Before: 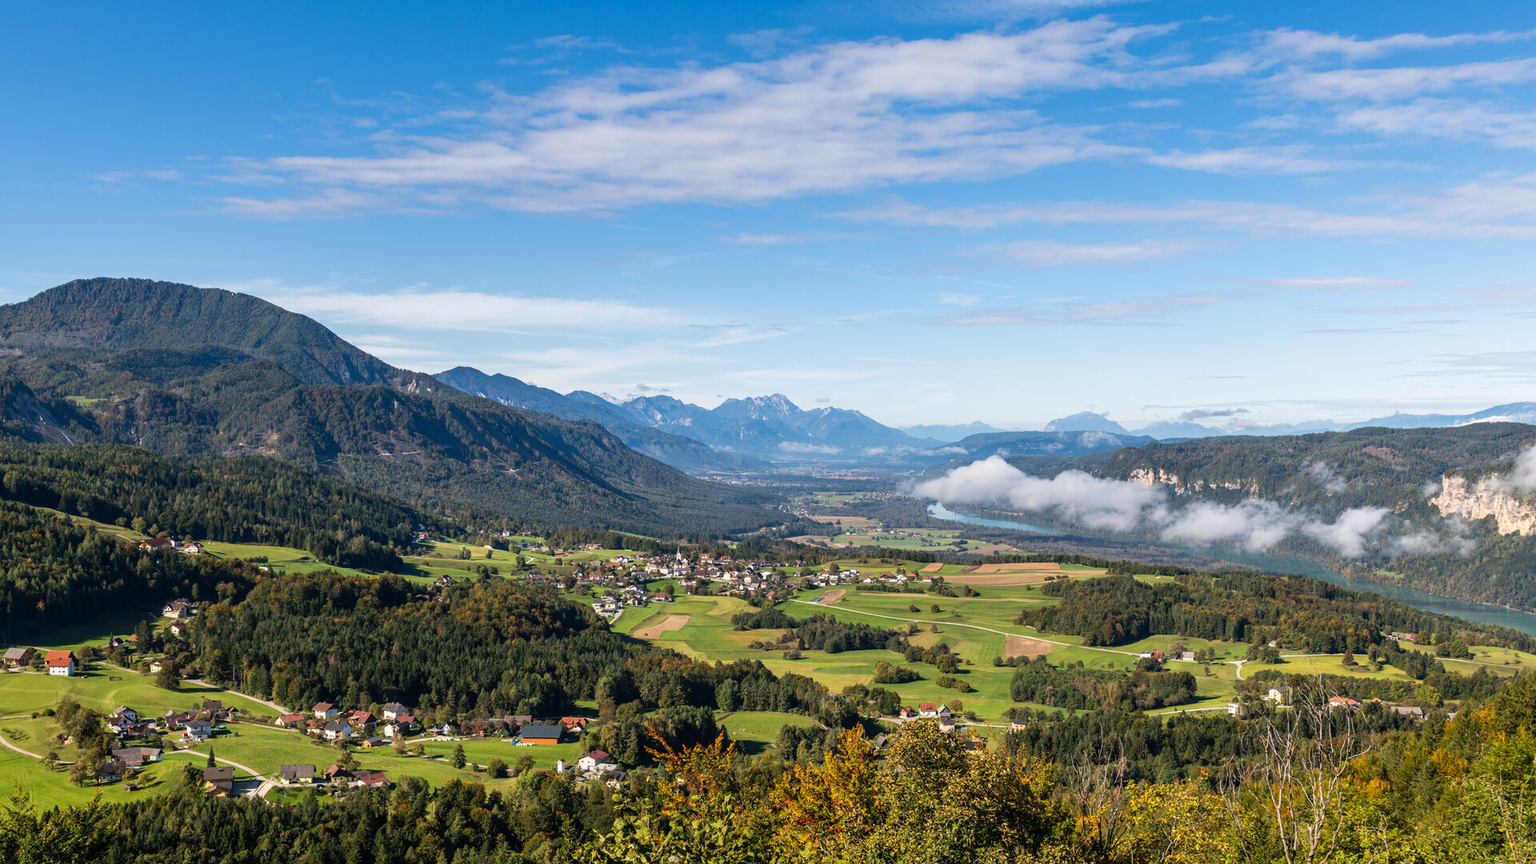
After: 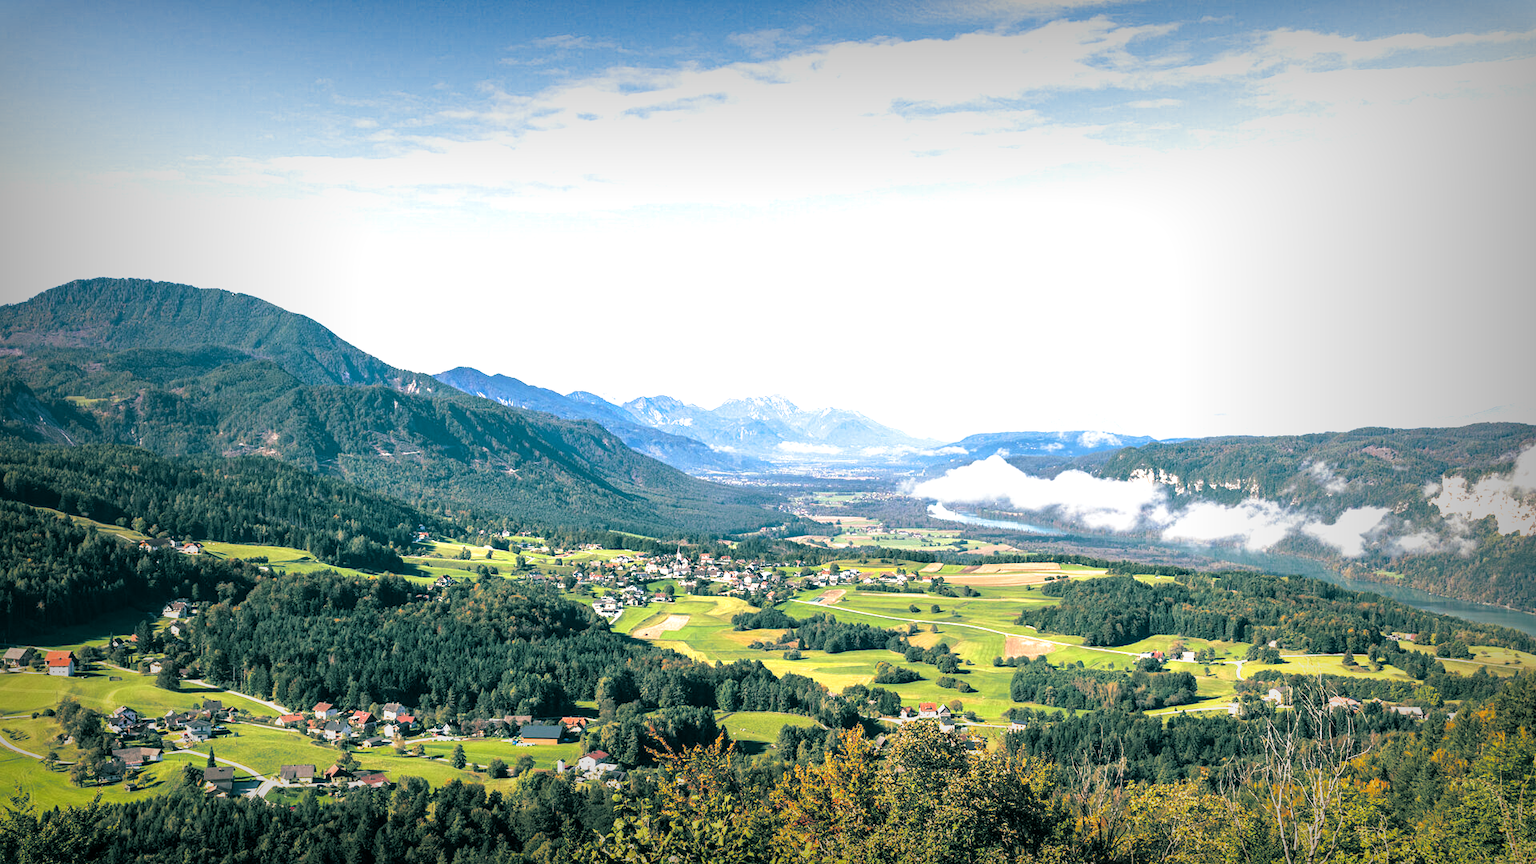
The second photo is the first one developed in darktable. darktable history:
vignetting: fall-off start 53.2%, brightness -0.594, saturation 0, automatic ratio true, width/height ratio 1.313, shape 0.22, unbound false
exposure: black level correction 0.001, exposure 1.116 EV, compensate highlight preservation false
color balance rgb: perceptual saturation grading › global saturation -1%
split-toning: shadows › hue 186.43°, highlights › hue 49.29°, compress 30.29%
